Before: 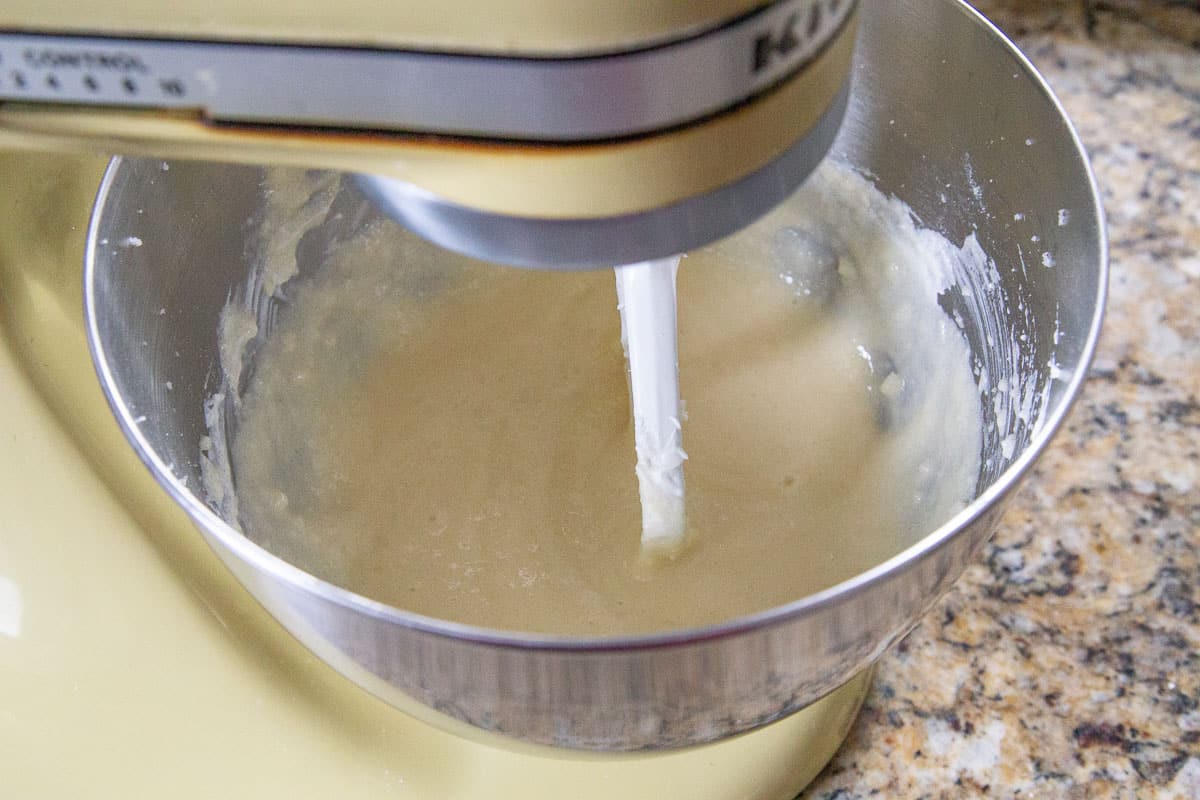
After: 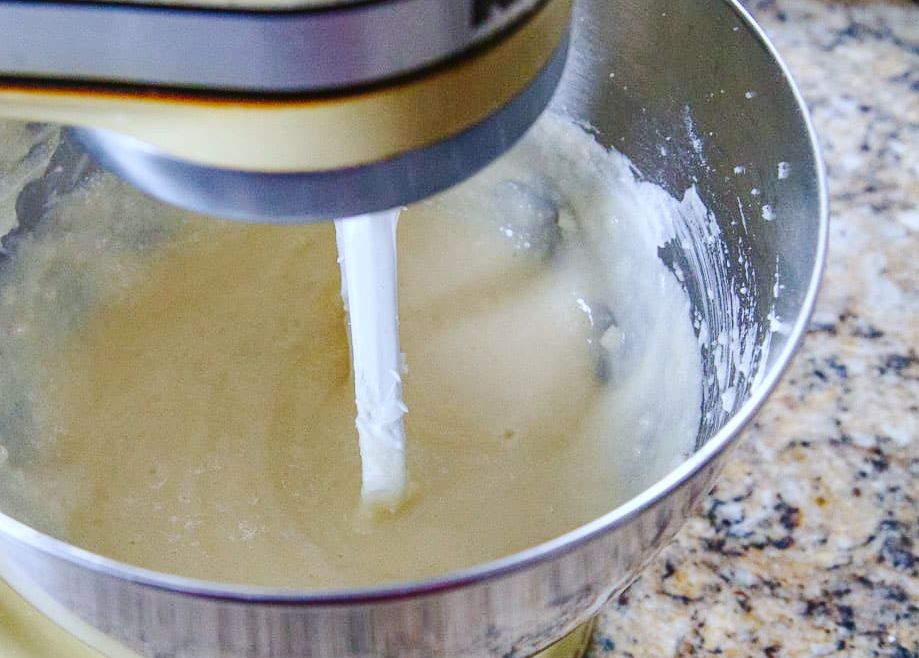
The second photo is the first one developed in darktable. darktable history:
crop: left 23.376%, top 5.907%, bottom 11.79%
tone curve: curves: ch0 [(0, 0) (0.003, 0.034) (0.011, 0.038) (0.025, 0.046) (0.044, 0.054) (0.069, 0.06) (0.1, 0.079) (0.136, 0.114) (0.177, 0.151) (0.224, 0.213) (0.277, 0.293) (0.335, 0.385) (0.399, 0.482) (0.468, 0.578) (0.543, 0.655) (0.623, 0.724) (0.709, 0.786) (0.801, 0.854) (0.898, 0.922) (1, 1)], preserve colors none
contrast brightness saturation: contrast 0.068, brightness -0.149, saturation 0.118
color calibration: illuminant custom, x 0.368, y 0.373, temperature 4350.42 K
